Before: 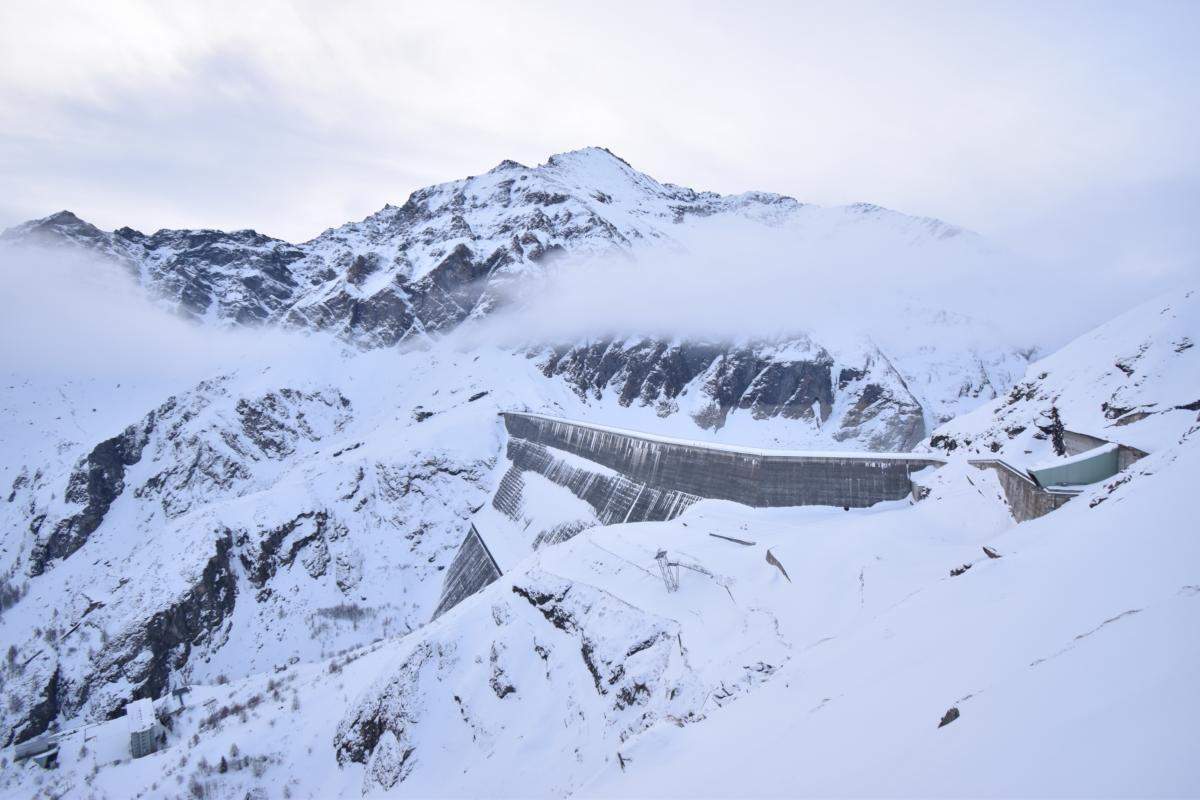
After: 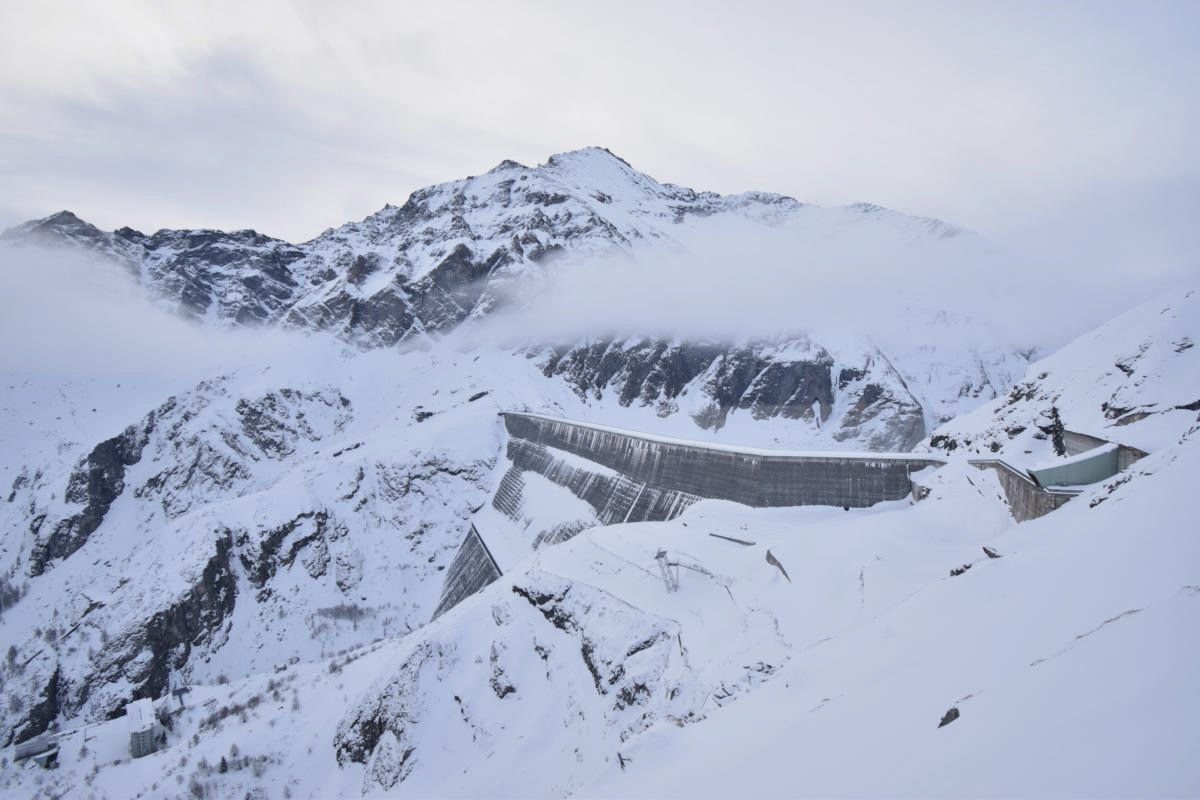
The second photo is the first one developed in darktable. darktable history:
contrast brightness saturation: contrast -0.05, saturation -0.41
color balance rgb: linear chroma grading › global chroma 15%, perceptual saturation grading › global saturation 30%
exposure: exposure -0.151 EV, compensate highlight preservation false
